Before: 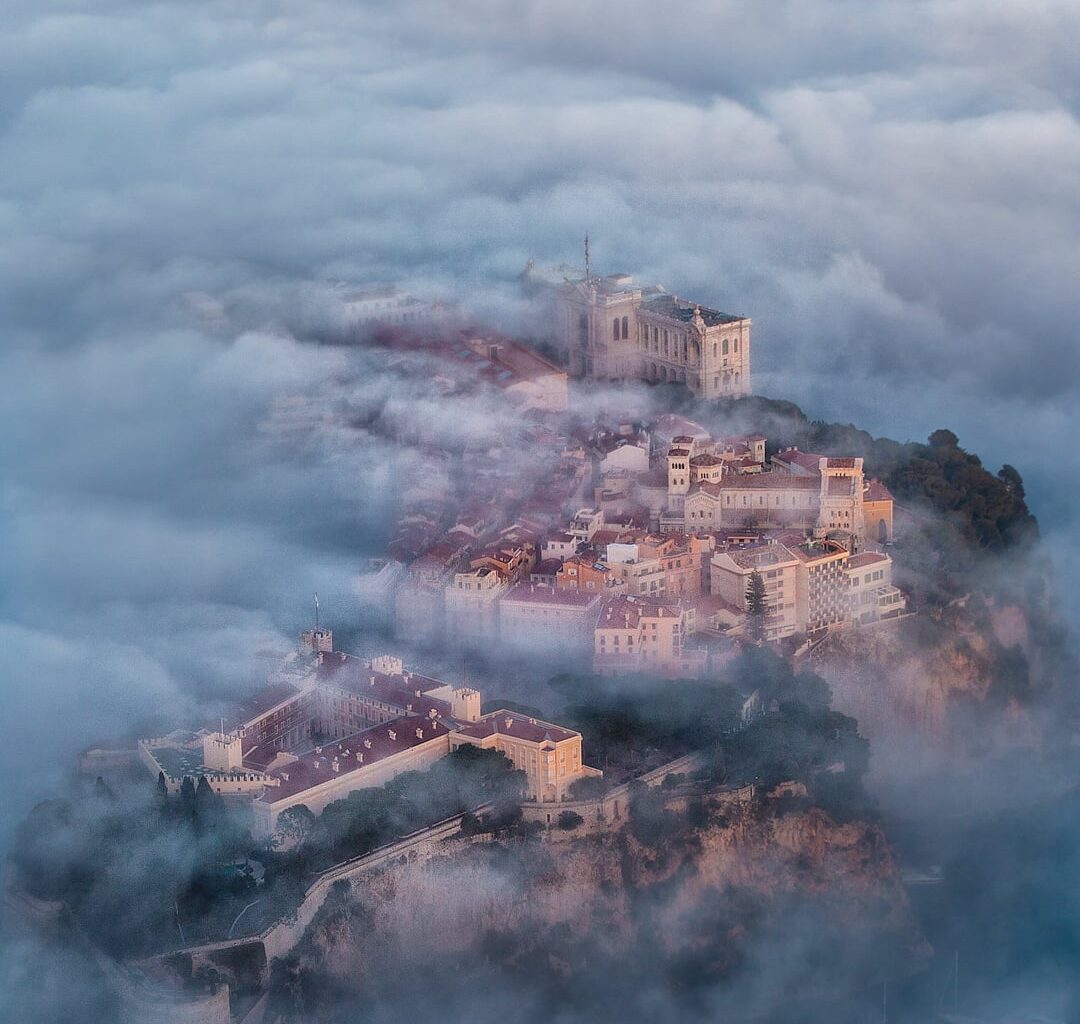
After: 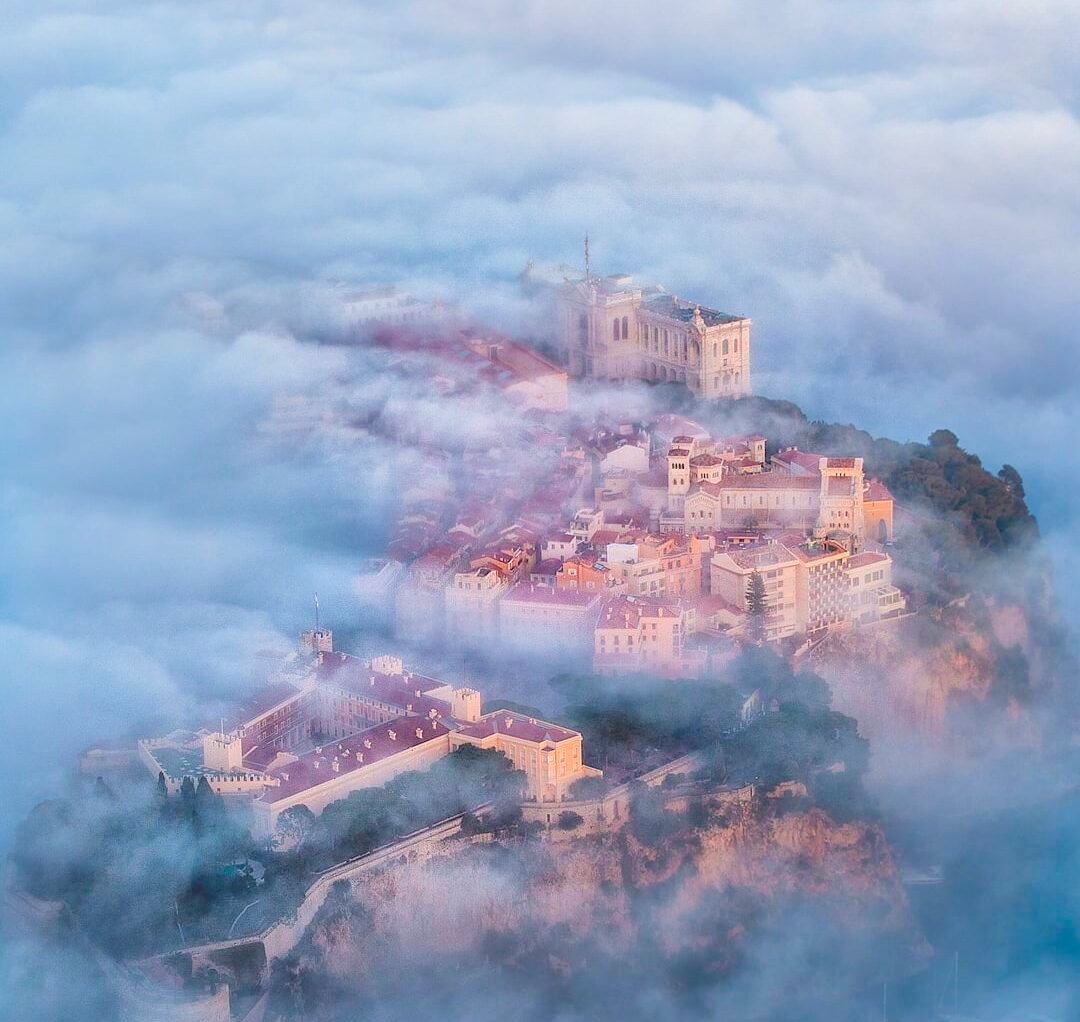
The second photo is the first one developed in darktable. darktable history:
crop: top 0.05%, bottom 0.098%
contrast brightness saturation: contrast 0.1, brightness 0.3, saturation 0.14
color balance rgb: perceptual saturation grading › global saturation 20%, perceptual saturation grading › highlights -25%, perceptual saturation grading › shadows 50%
